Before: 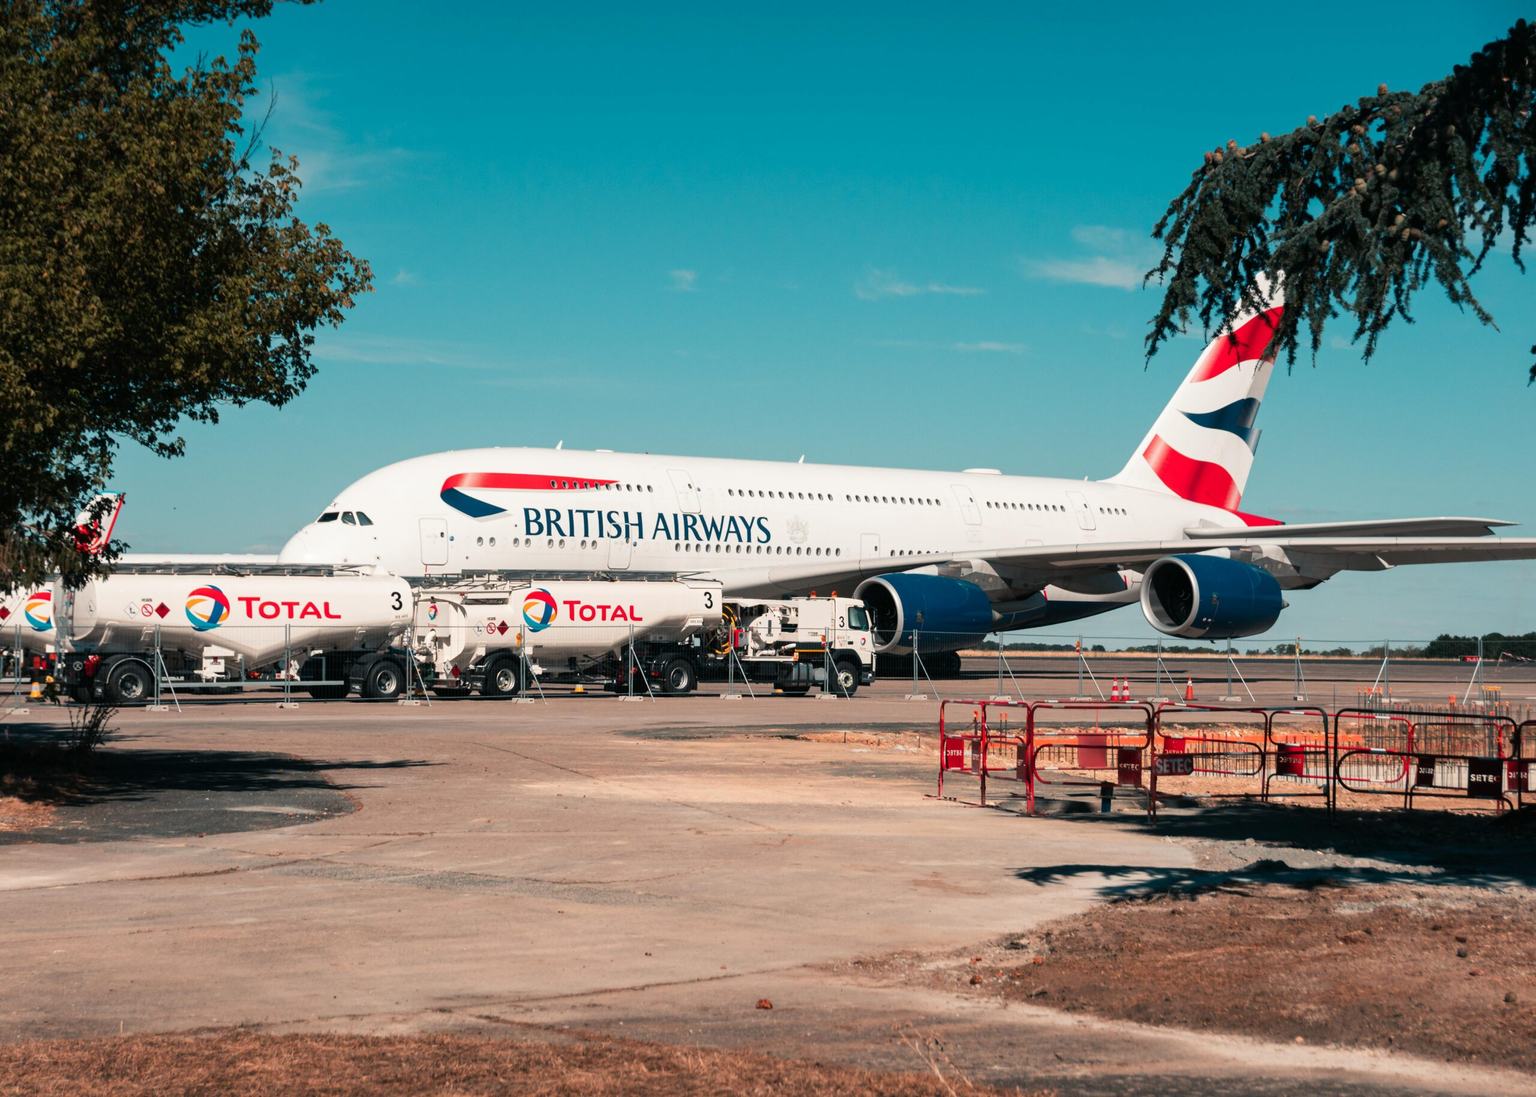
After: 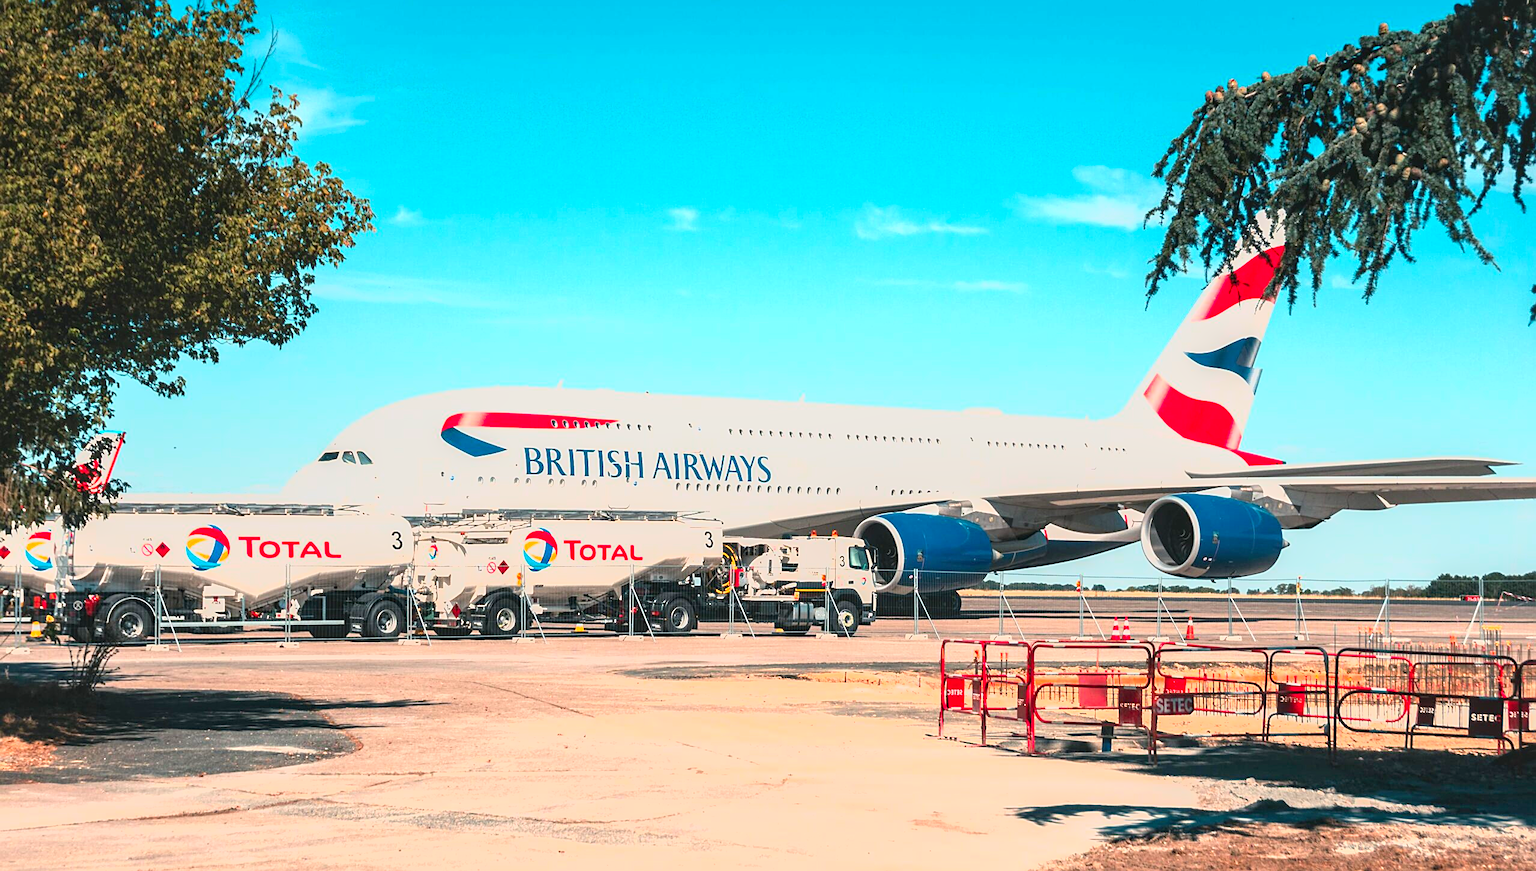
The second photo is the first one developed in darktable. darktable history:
local contrast: detail 130%
crop and rotate: top 5.667%, bottom 14.937%
exposure: black level correction 0, exposure 1.45 EV, compensate exposure bias true, compensate highlight preservation false
lowpass: radius 0.1, contrast 0.85, saturation 1.1, unbound 0
sharpen: on, module defaults
